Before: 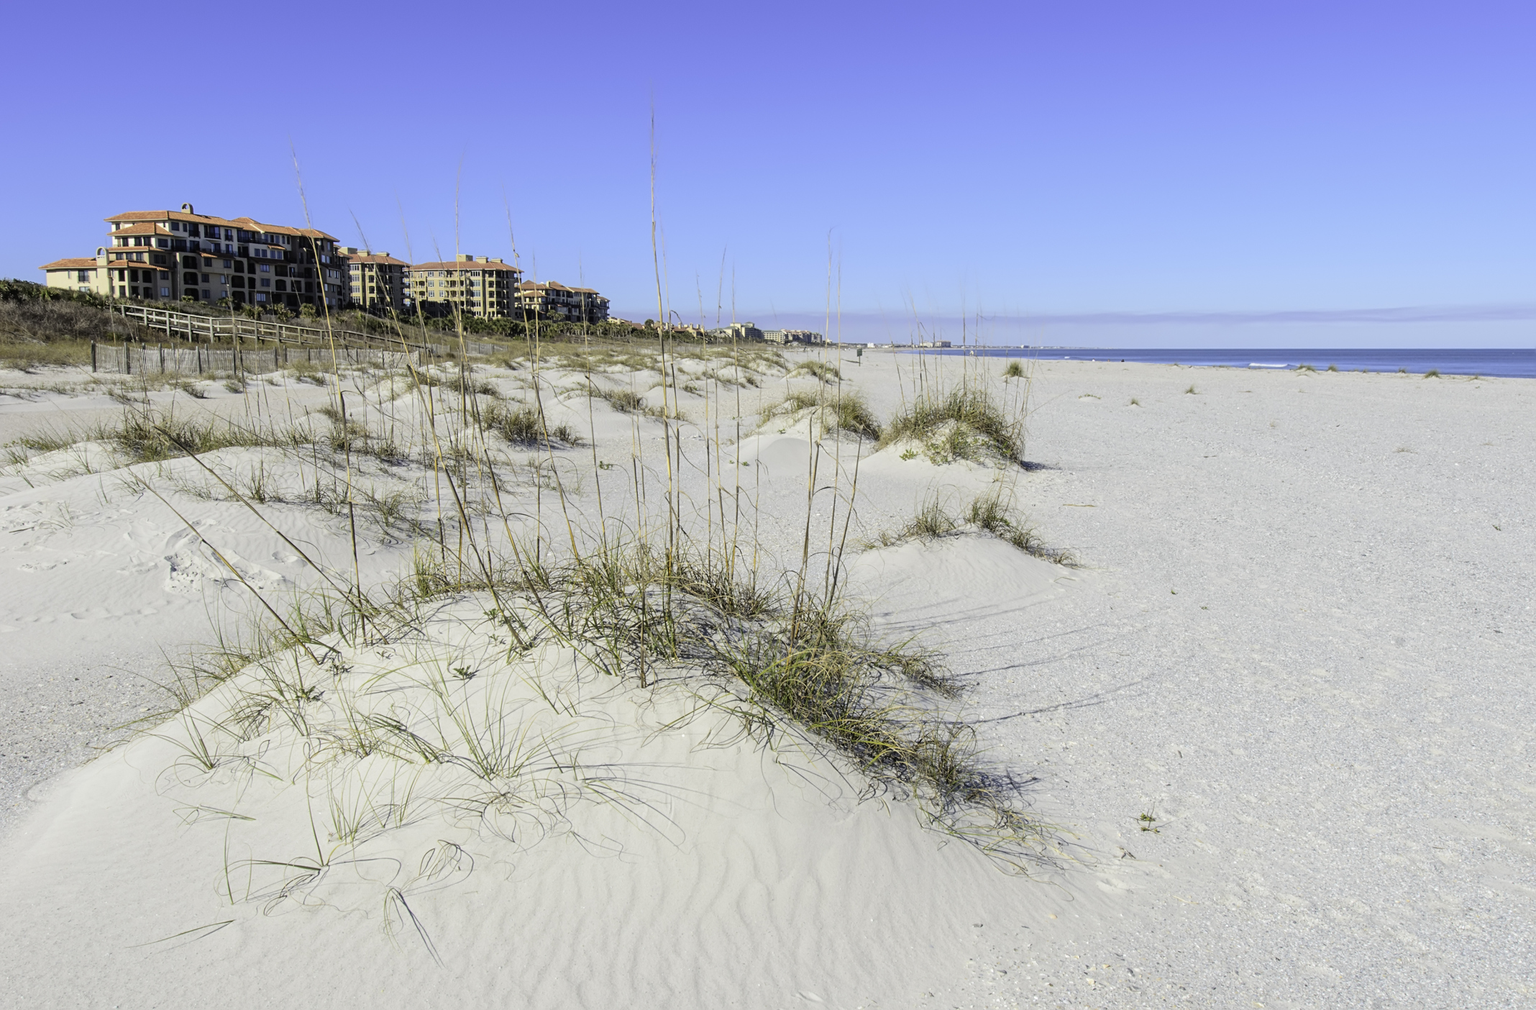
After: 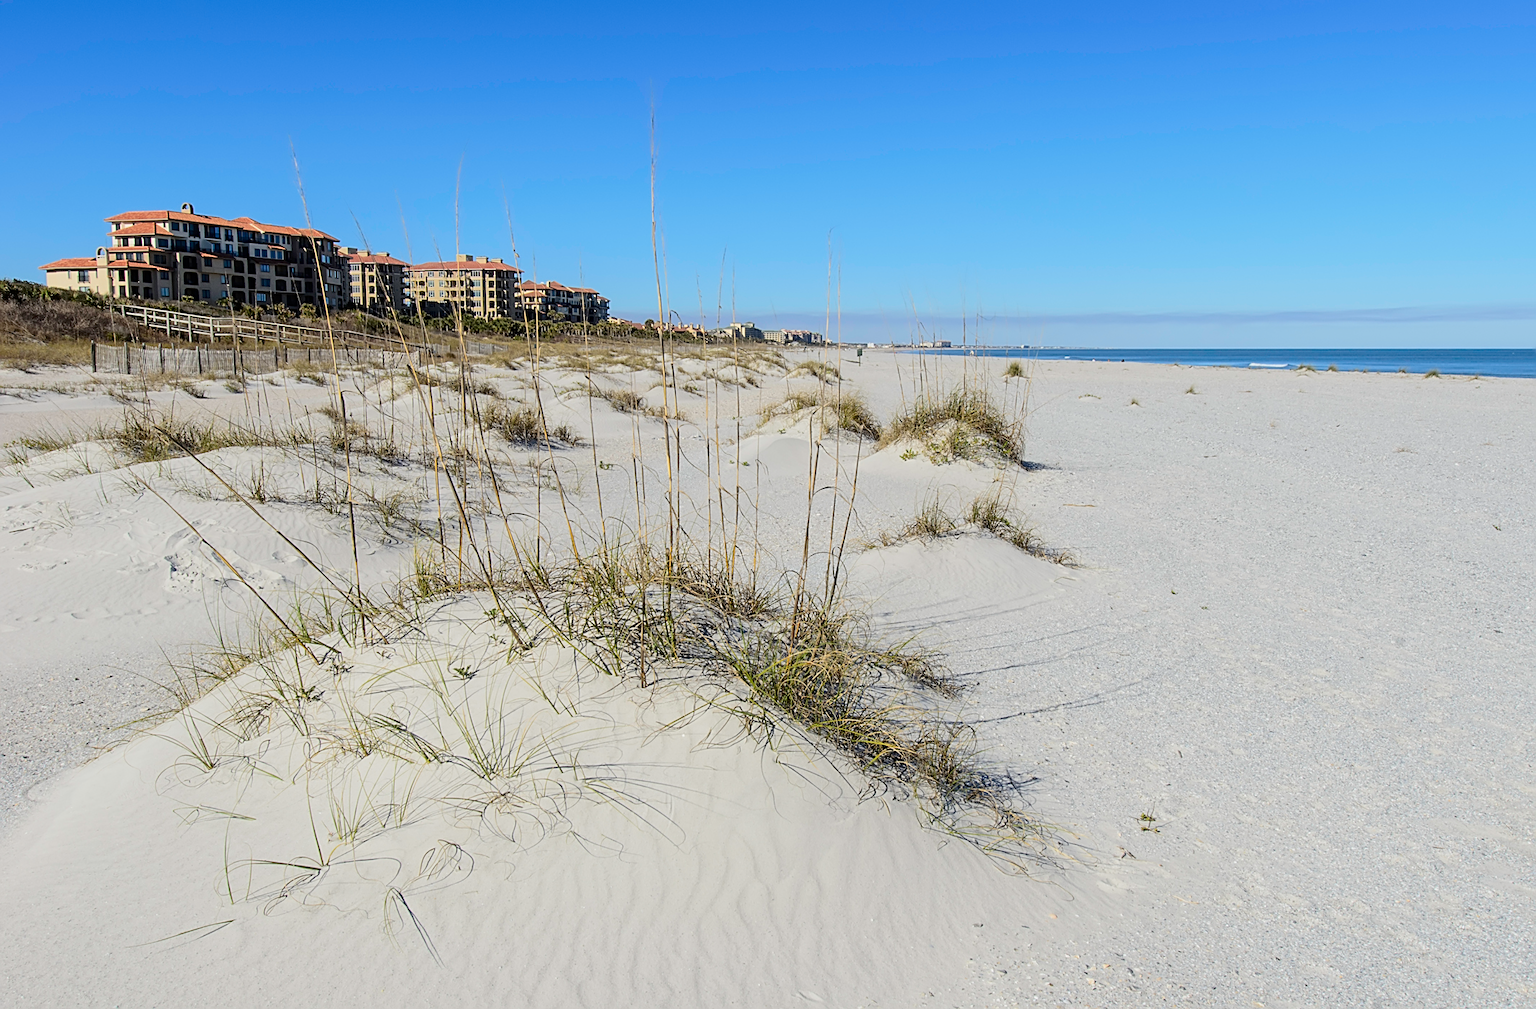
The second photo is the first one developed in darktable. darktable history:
sharpen: on, module defaults
contrast brightness saturation: contrast 0.15, brightness -0.01, saturation 0.1
exposure: exposure -0.36 EV, compensate highlight preservation false
